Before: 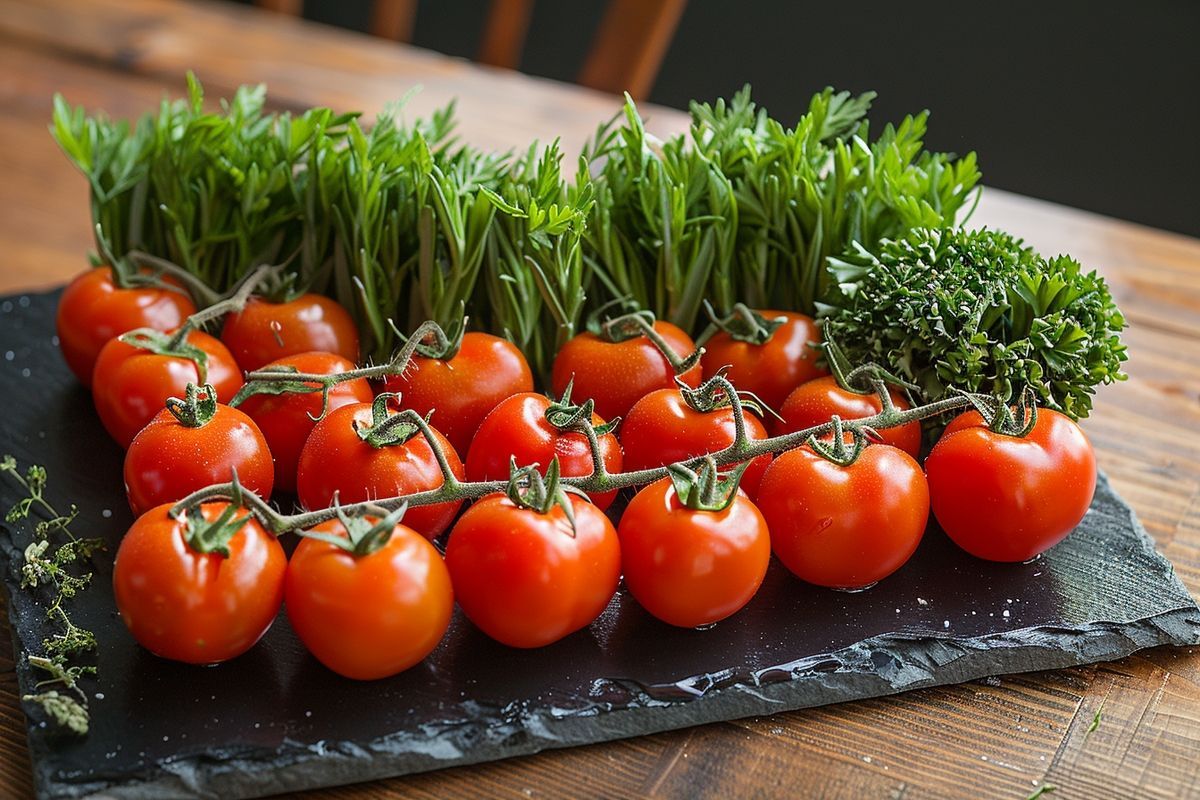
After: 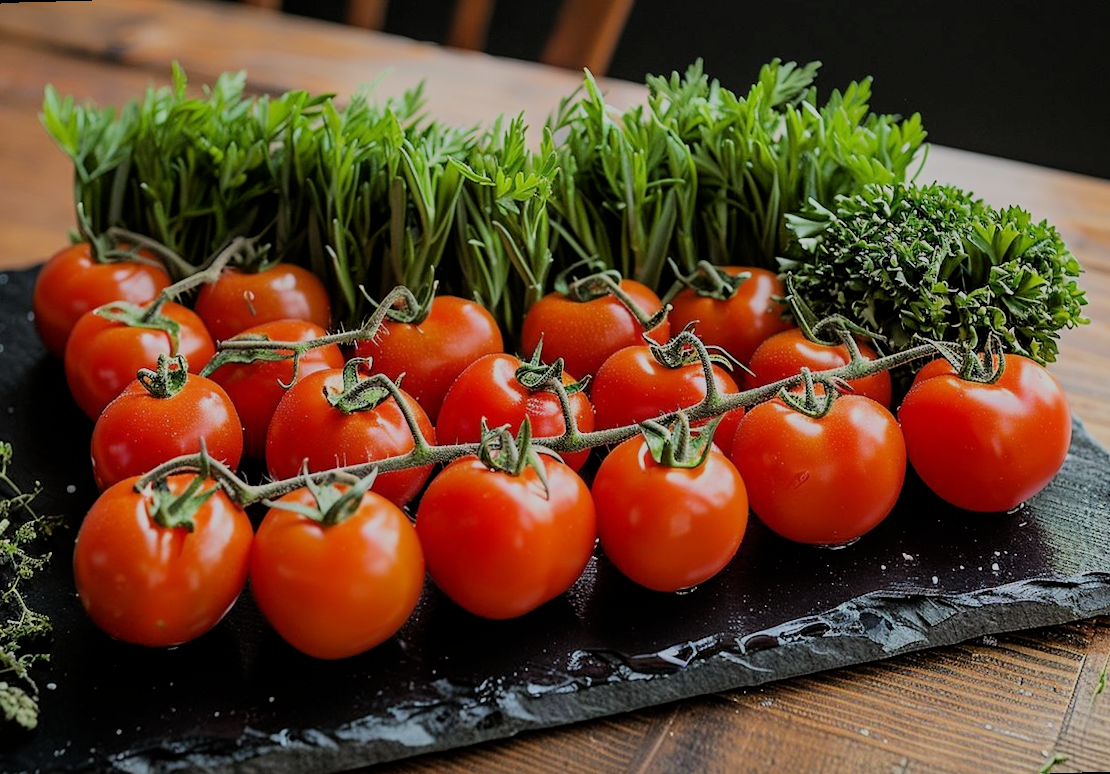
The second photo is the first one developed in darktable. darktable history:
rotate and perspective: rotation -1.68°, lens shift (vertical) -0.146, crop left 0.049, crop right 0.912, crop top 0.032, crop bottom 0.96
filmic rgb: black relative exposure -6.15 EV, white relative exposure 6.96 EV, hardness 2.23, color science v6 (2022)
